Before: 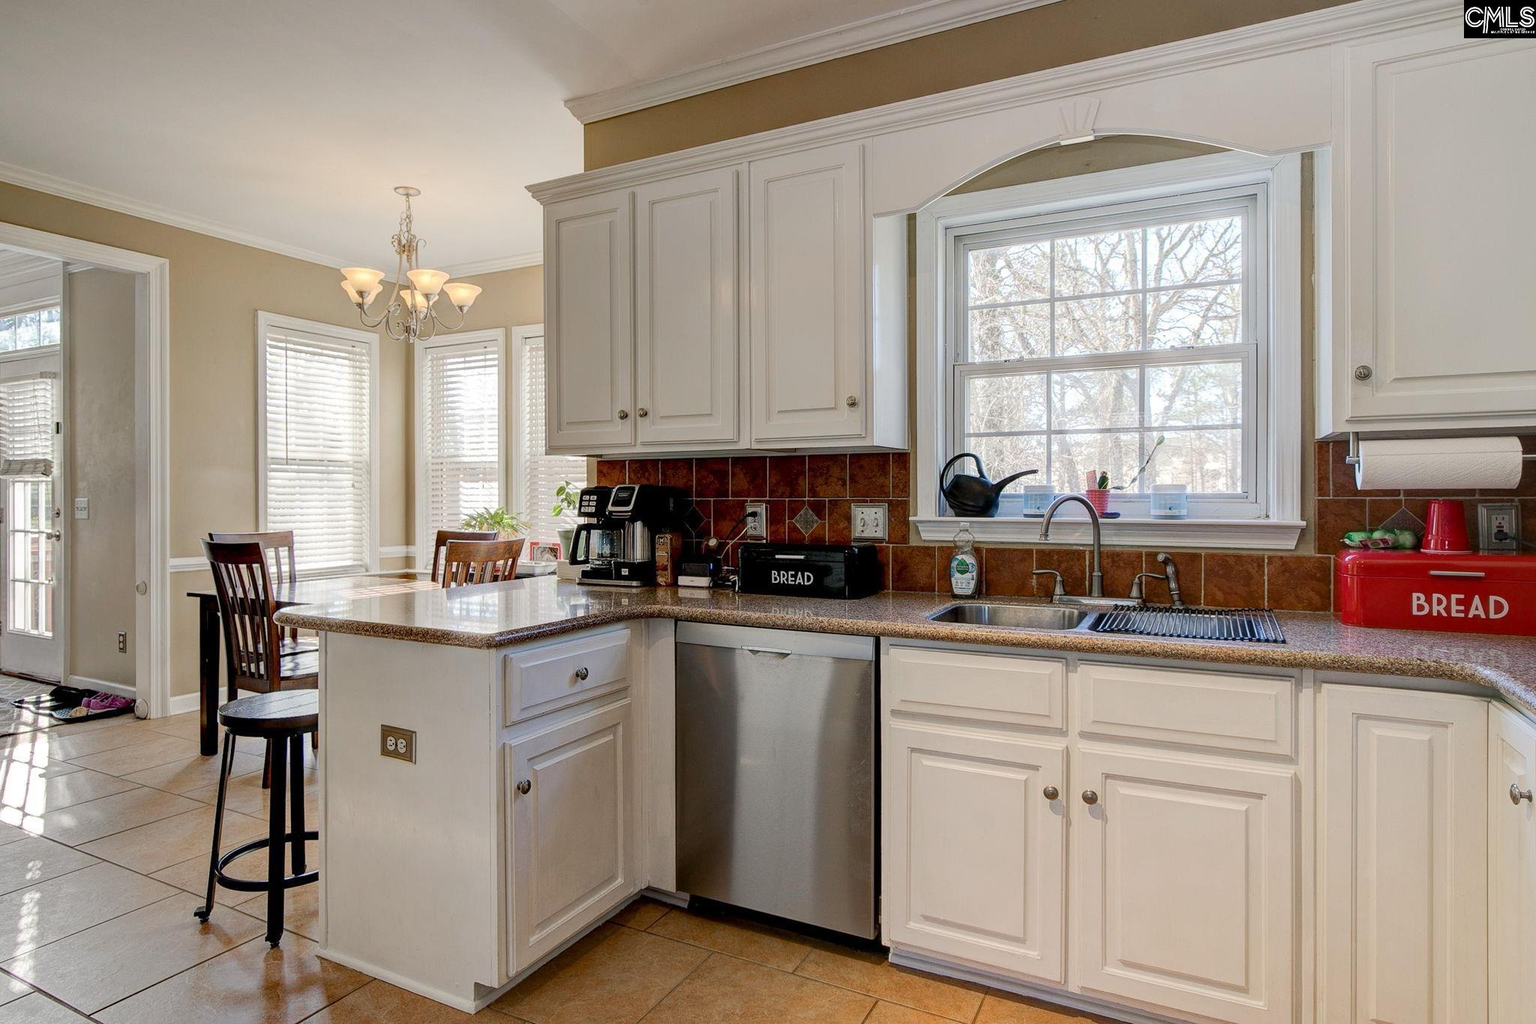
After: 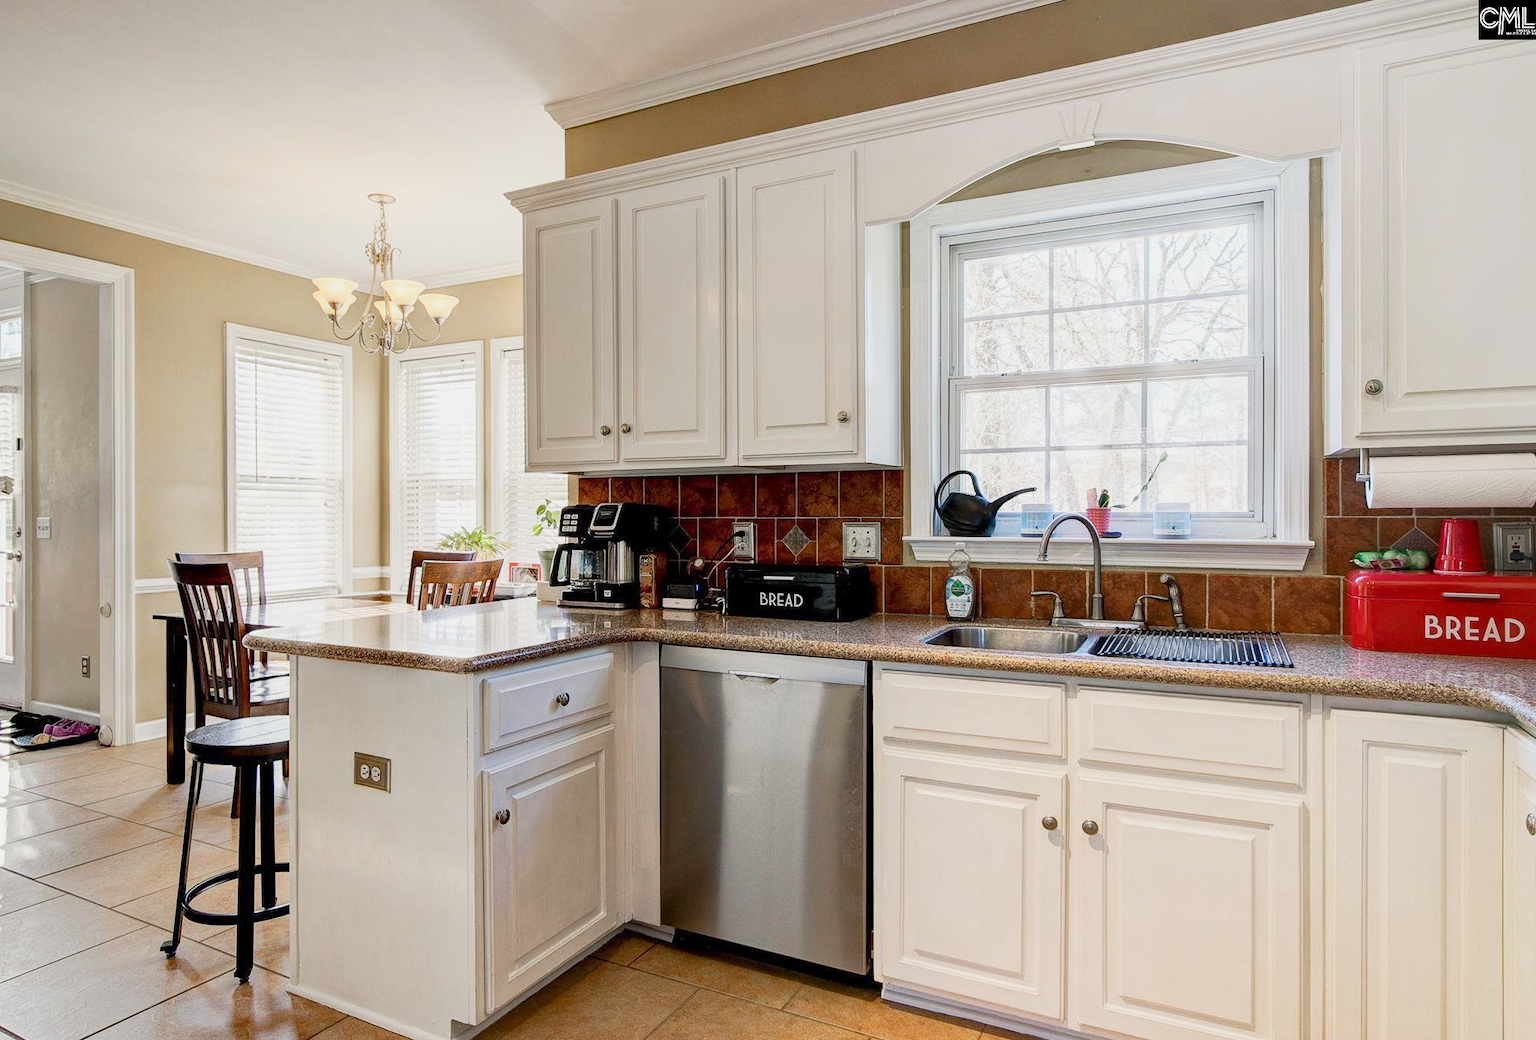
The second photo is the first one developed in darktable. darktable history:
base curve: curves: ch0 [(0, 0) (0.088, 0.125) (0.176, 0.251) (0.354, 0.501) (0.613, 0.749) (1, 0.877)], preserve colors none
crop and rotate: left 2.634%, right 1.018%, bottom 2%
